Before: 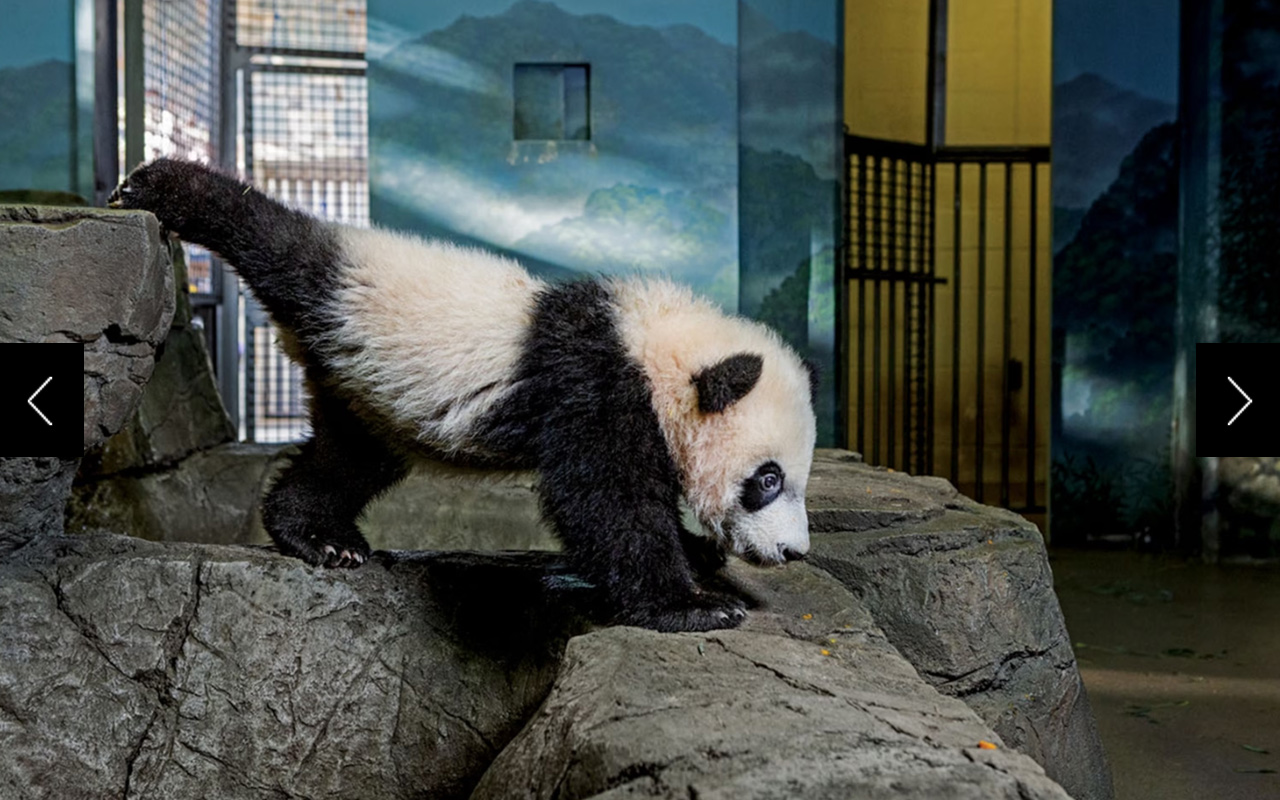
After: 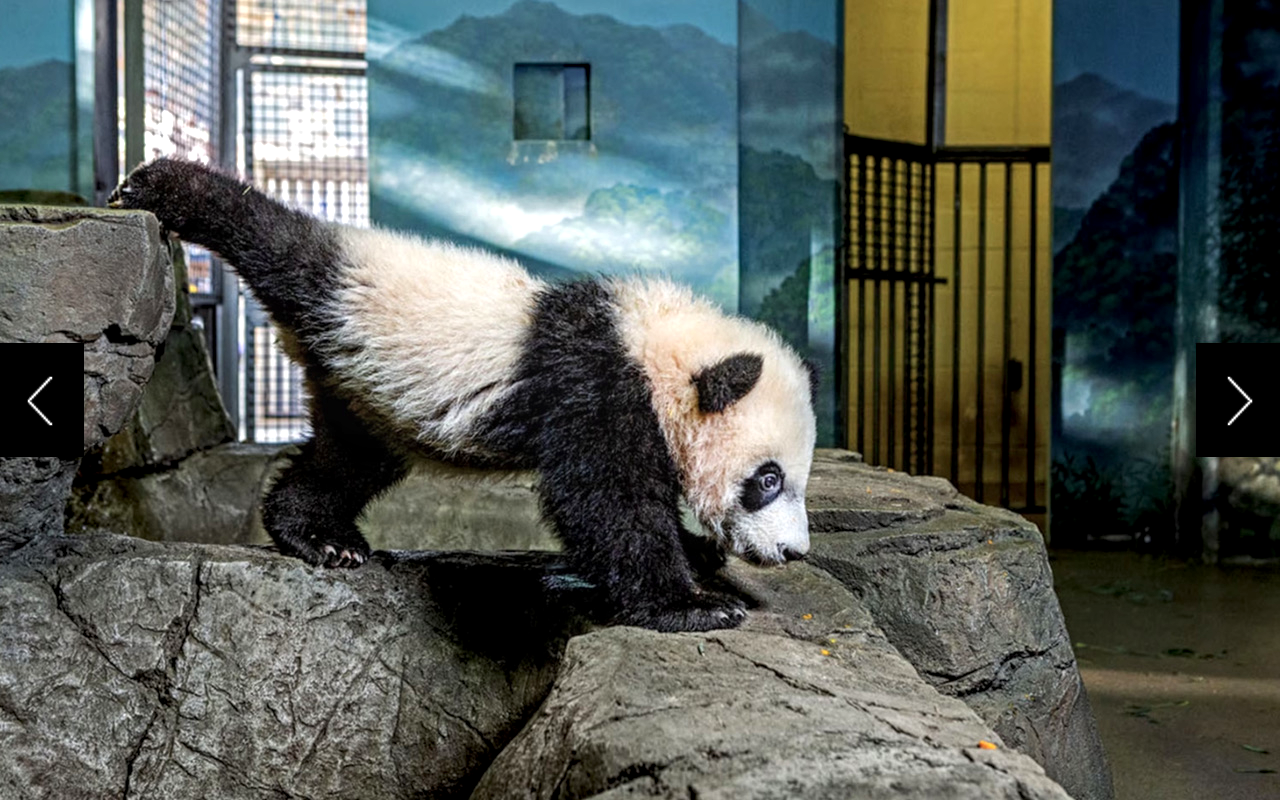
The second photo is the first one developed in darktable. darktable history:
exposure: exposure 0.556 EV, compensate highlight preservation false
local contrast: on, module defaults
